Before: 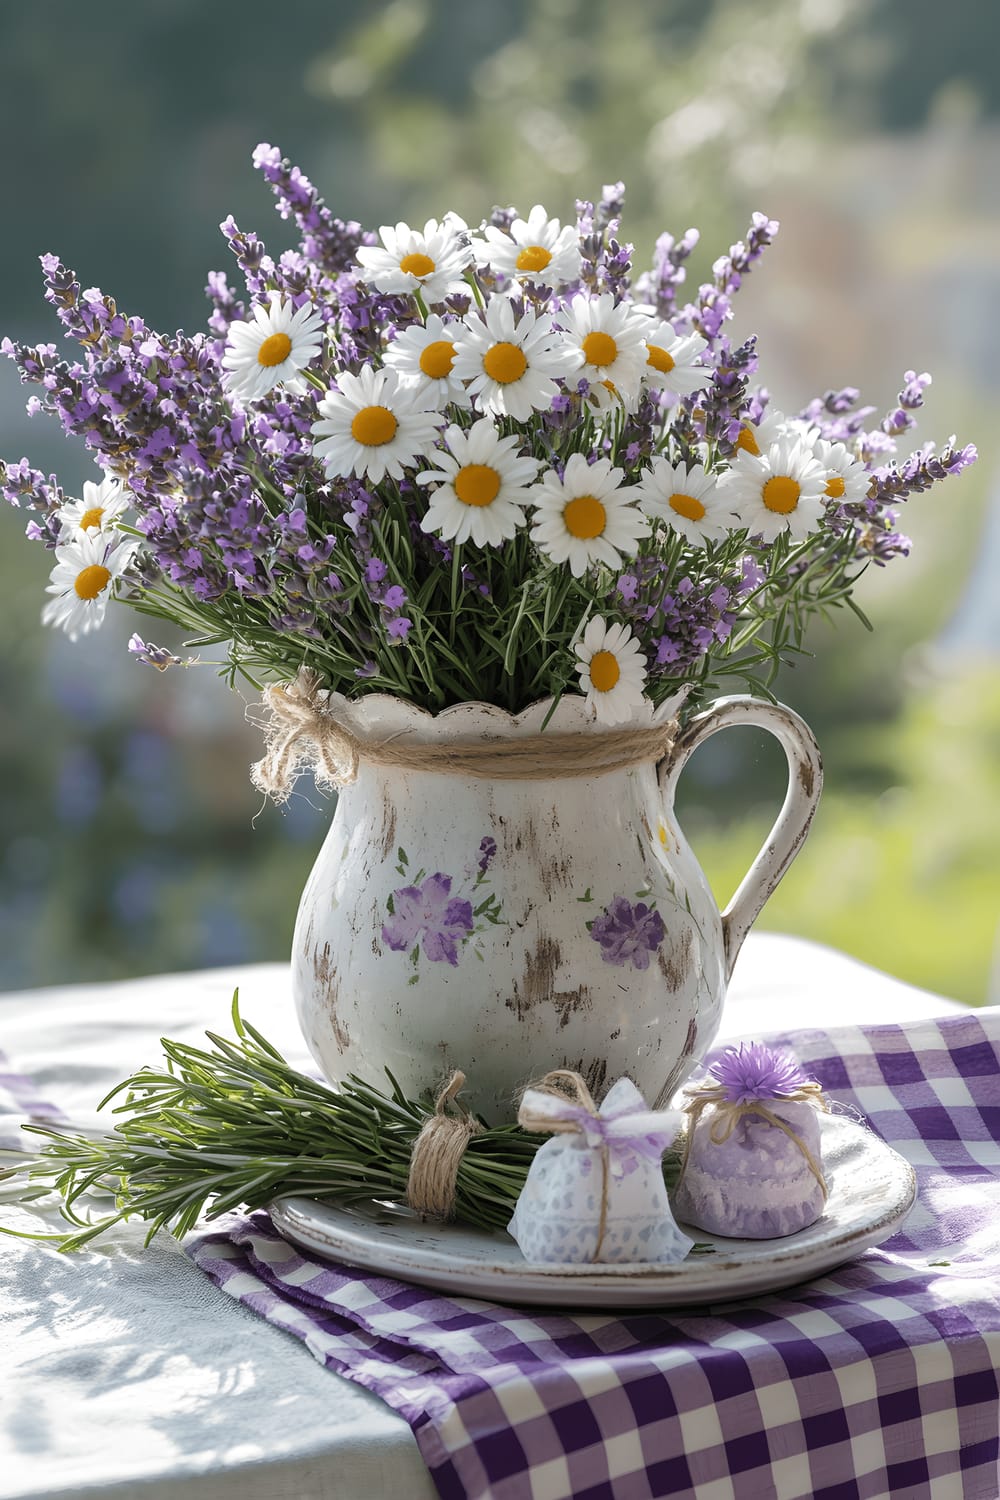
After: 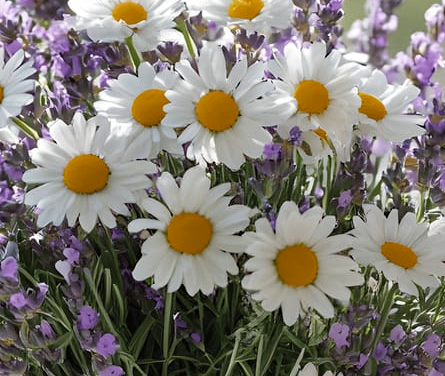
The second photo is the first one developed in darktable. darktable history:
crop: left 28.809%, top 16.854%, right 26.668%, bottom 58.014%
haze removal: adaptive false
